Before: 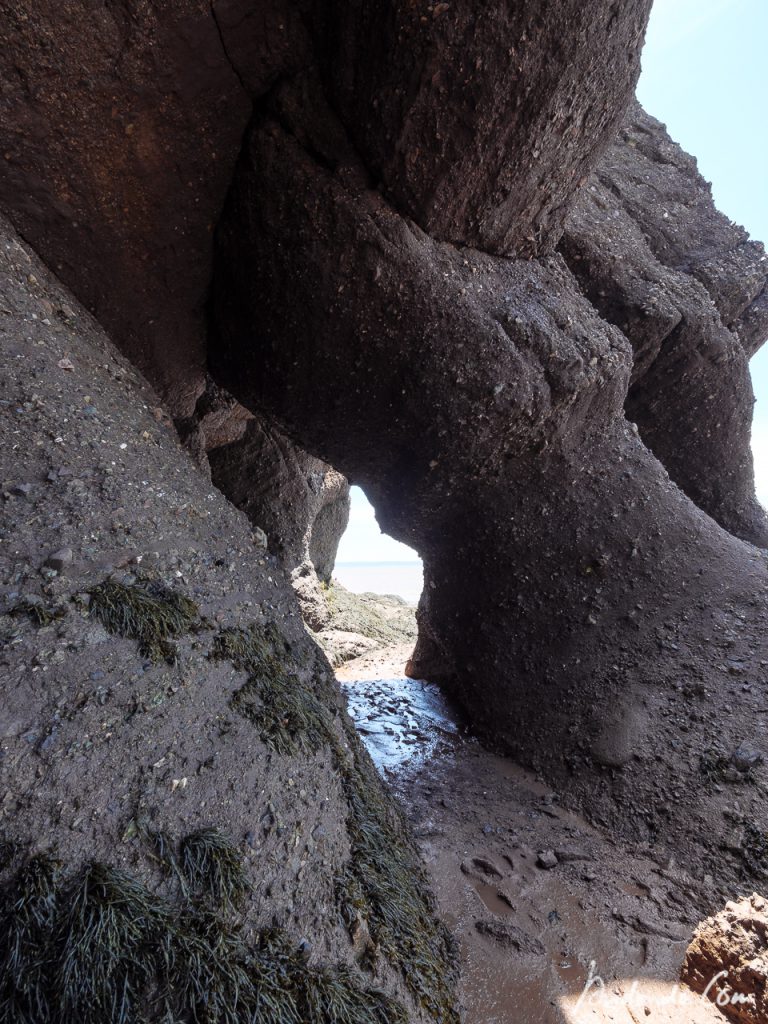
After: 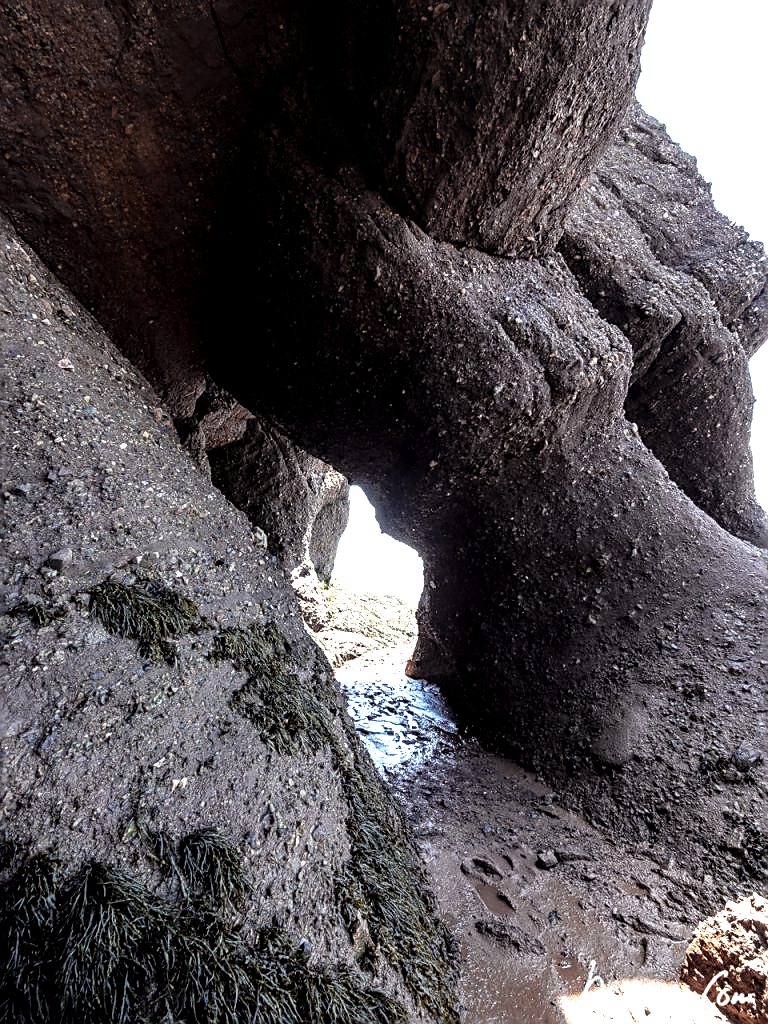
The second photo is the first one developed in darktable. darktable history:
local contrast: detail 135%, midtone range 0.747
sharpen: on, module defaults
tone equalizer: -8 EV -0.769 EV, -7 EV -0.711 EV, -6 EV -0.575 EV, -5 EV -0.397 EV, -3 EV 0.404 EV, -2 EV 0.6 EV, -1 EV 0.7 EV, +0 EV 0.777 EV
